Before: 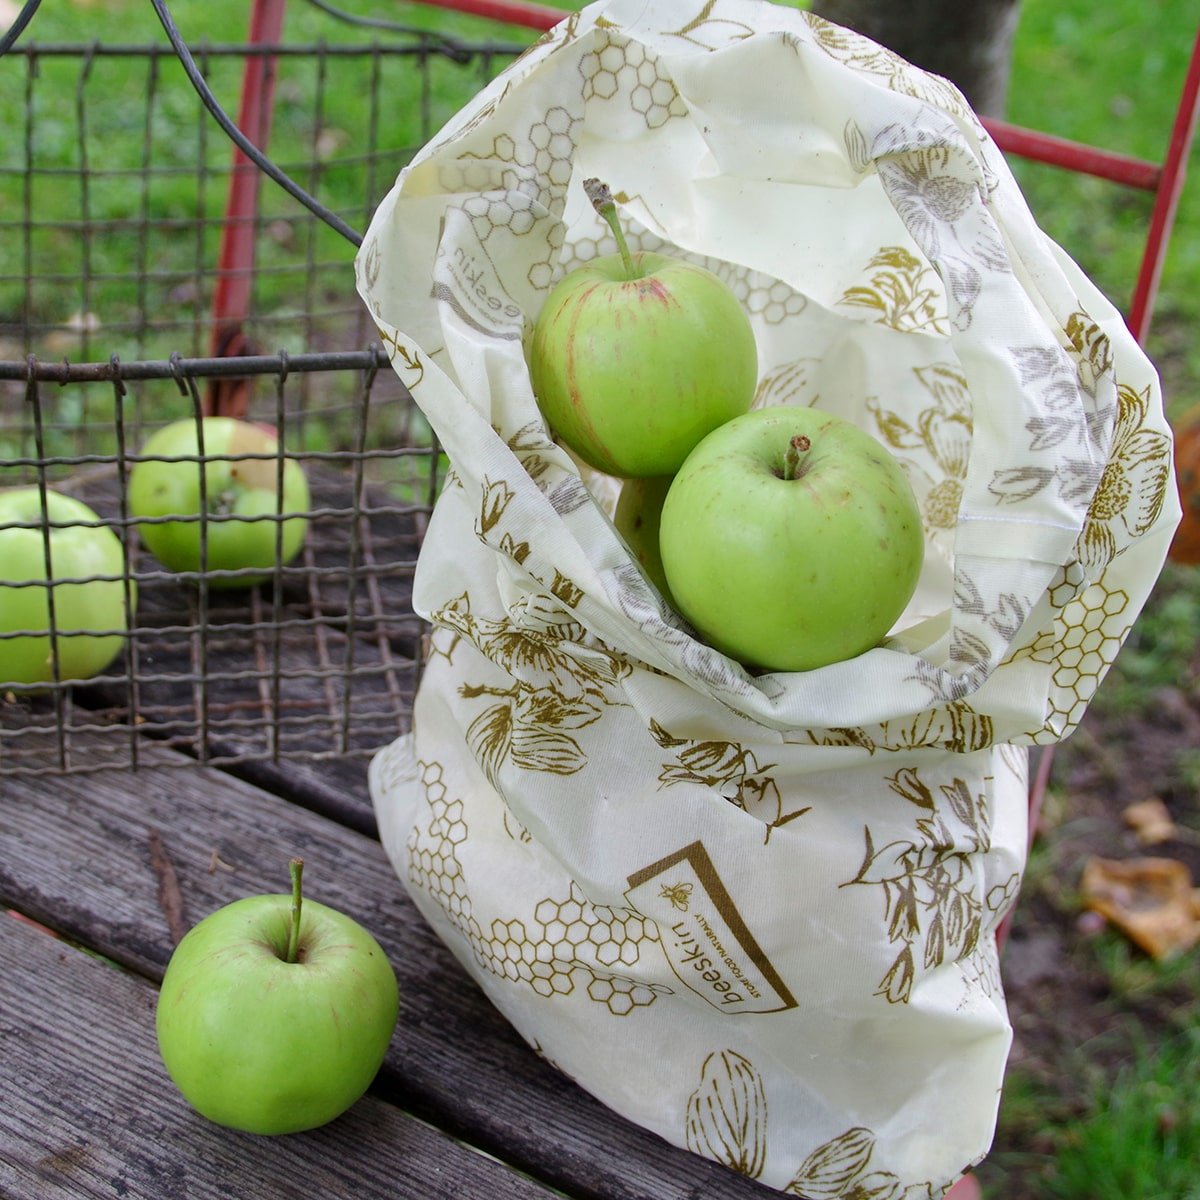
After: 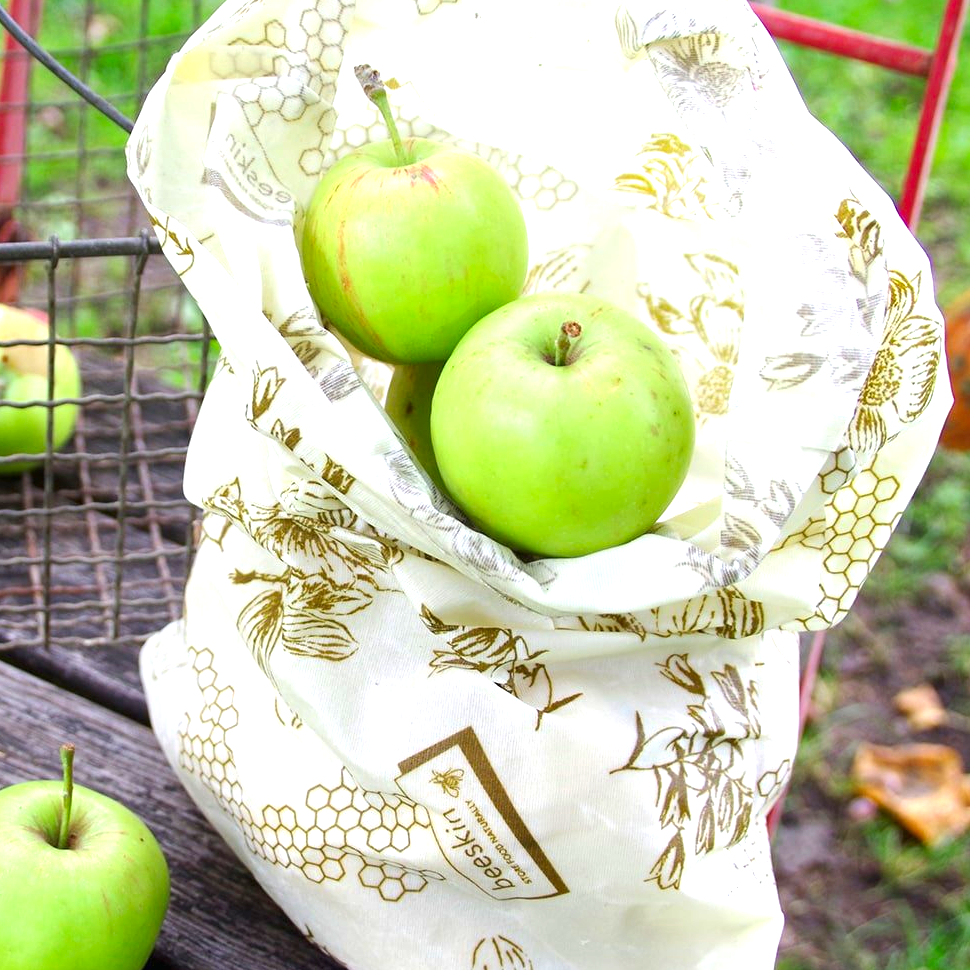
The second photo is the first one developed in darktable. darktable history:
exposure: black level correction 0, exposure 1.1 EV, compensate exposure bias true, compensate highlight preservation false
crop: left 19.159%, top 9.58%, bottom 9.58%
contrast brightness saturation: saturation 0.18
